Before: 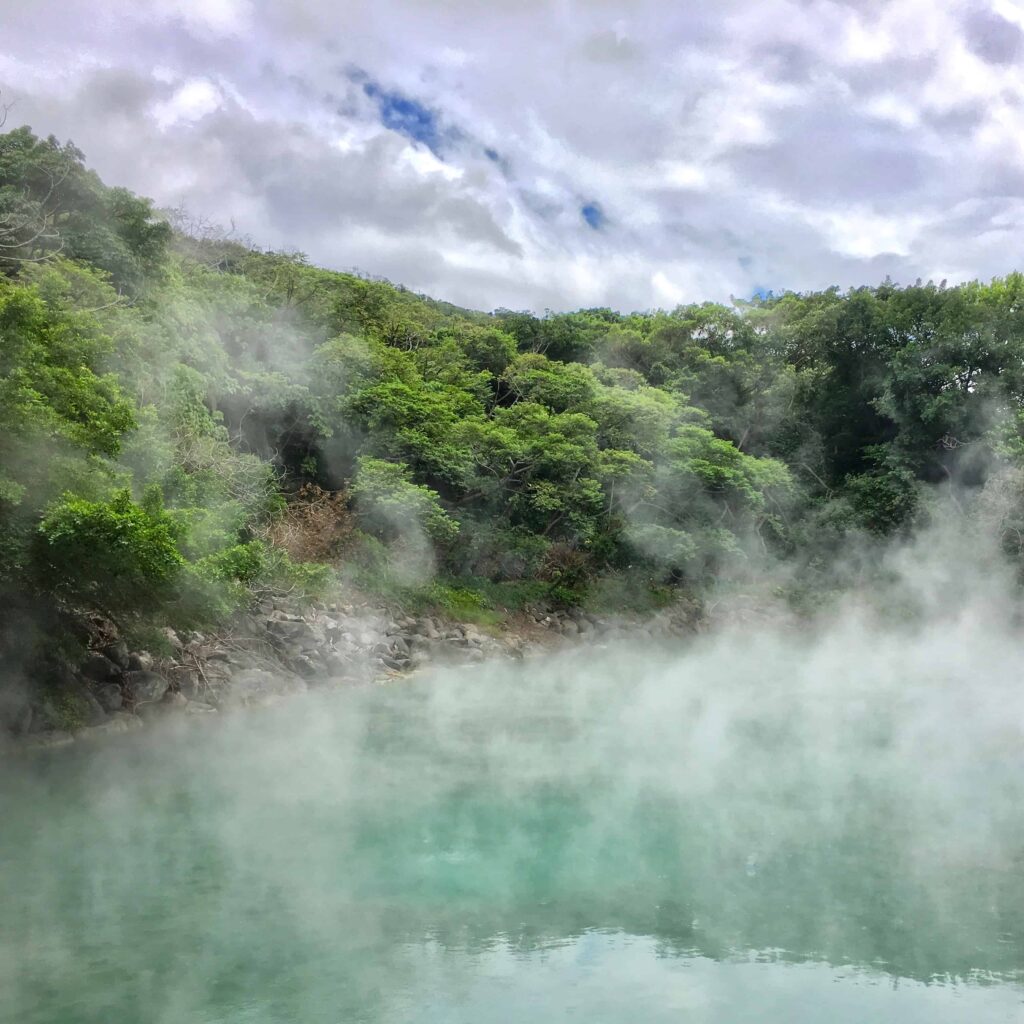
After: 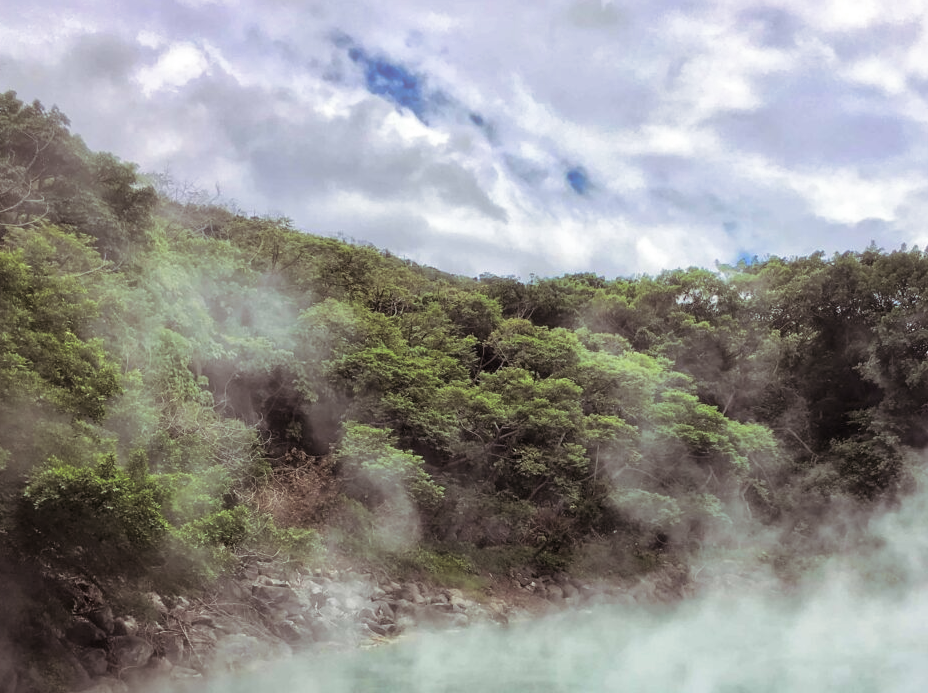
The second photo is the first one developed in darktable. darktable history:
crop: left 1.509%, top 3.452%, right 7.696%, bottom 28.452%
split-toning: shadows › saturation 0.24, highlights › hue 54°, highlights › saturation 0.24
